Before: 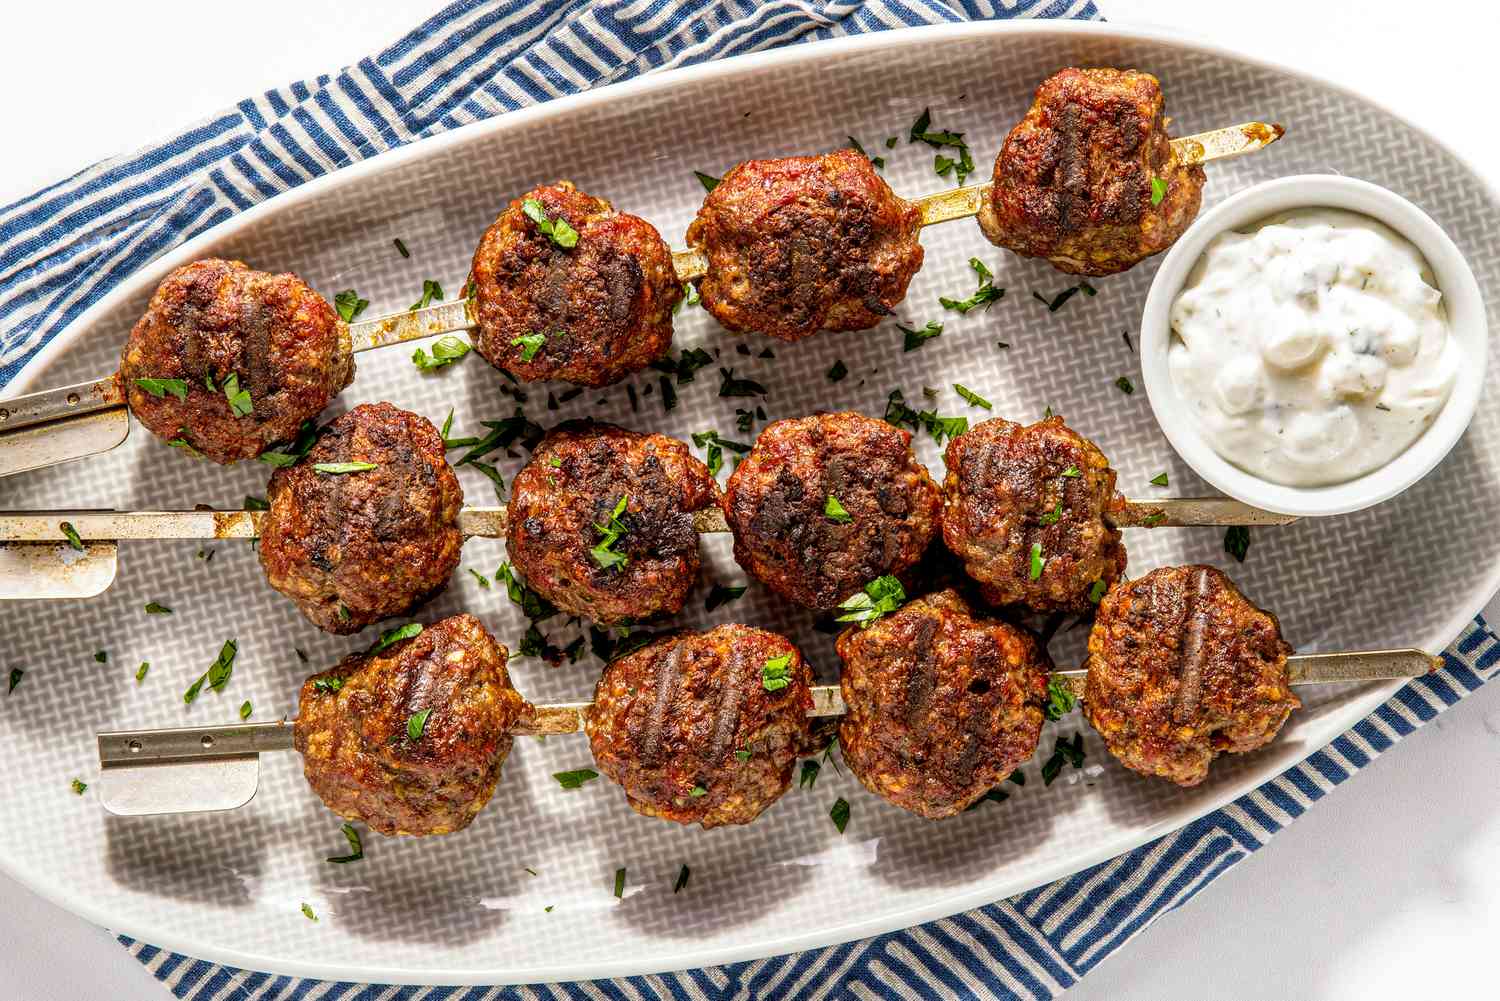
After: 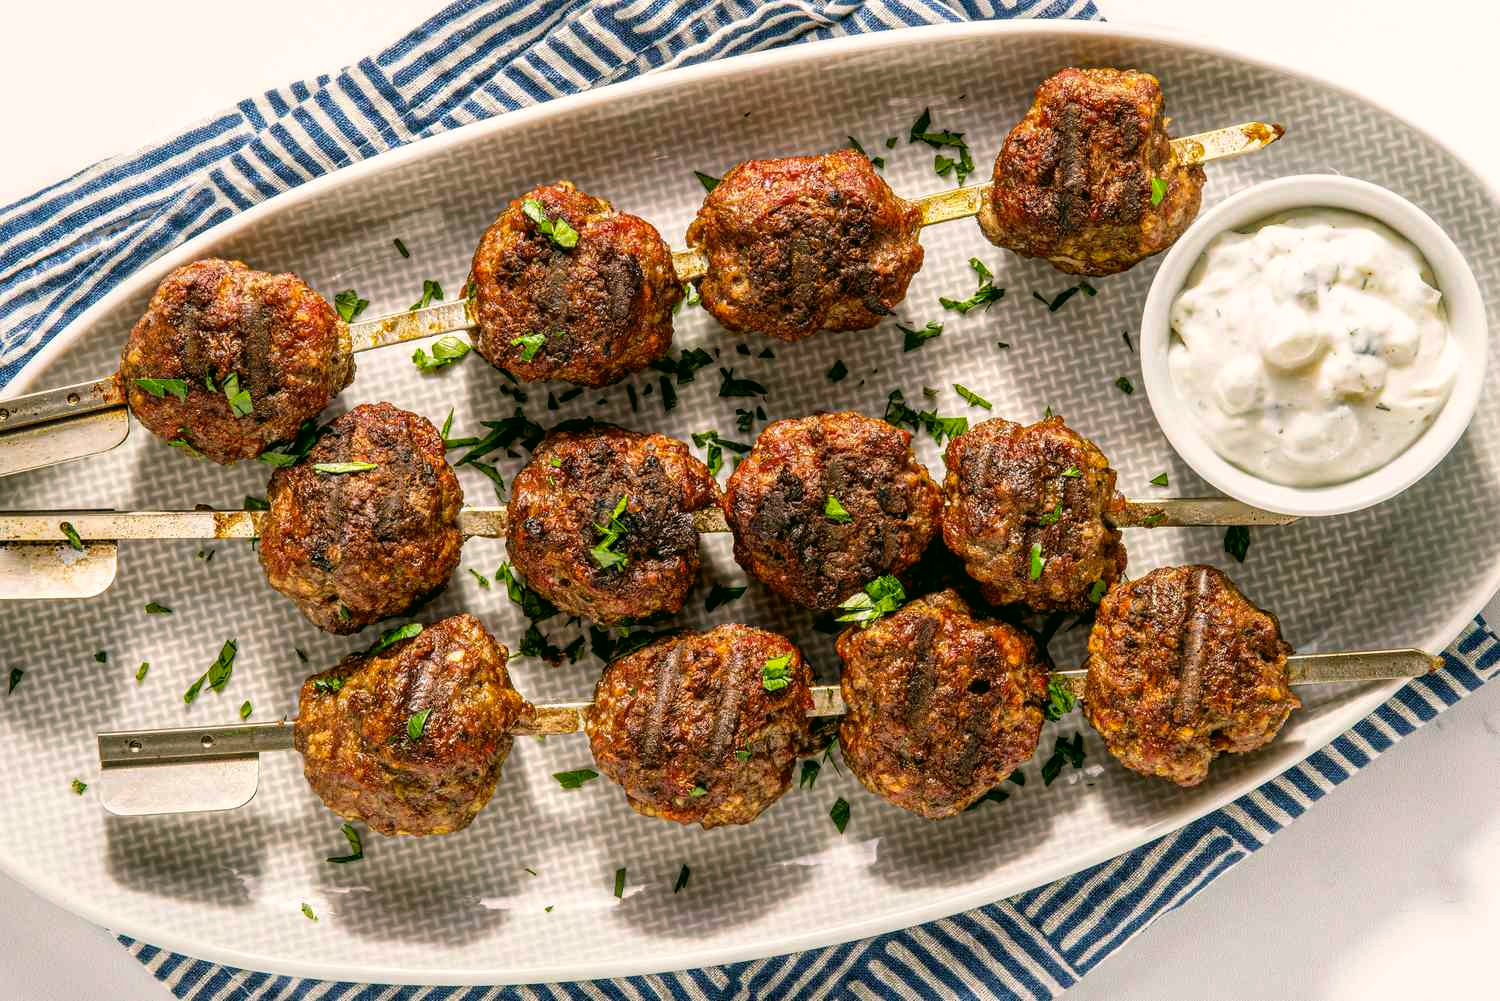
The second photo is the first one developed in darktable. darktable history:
tone equalizer: on, module defaults
color correction: highlights a* 4.02, highlights b* 4.98, shadows a* -7.55, shadows b* 4.98
